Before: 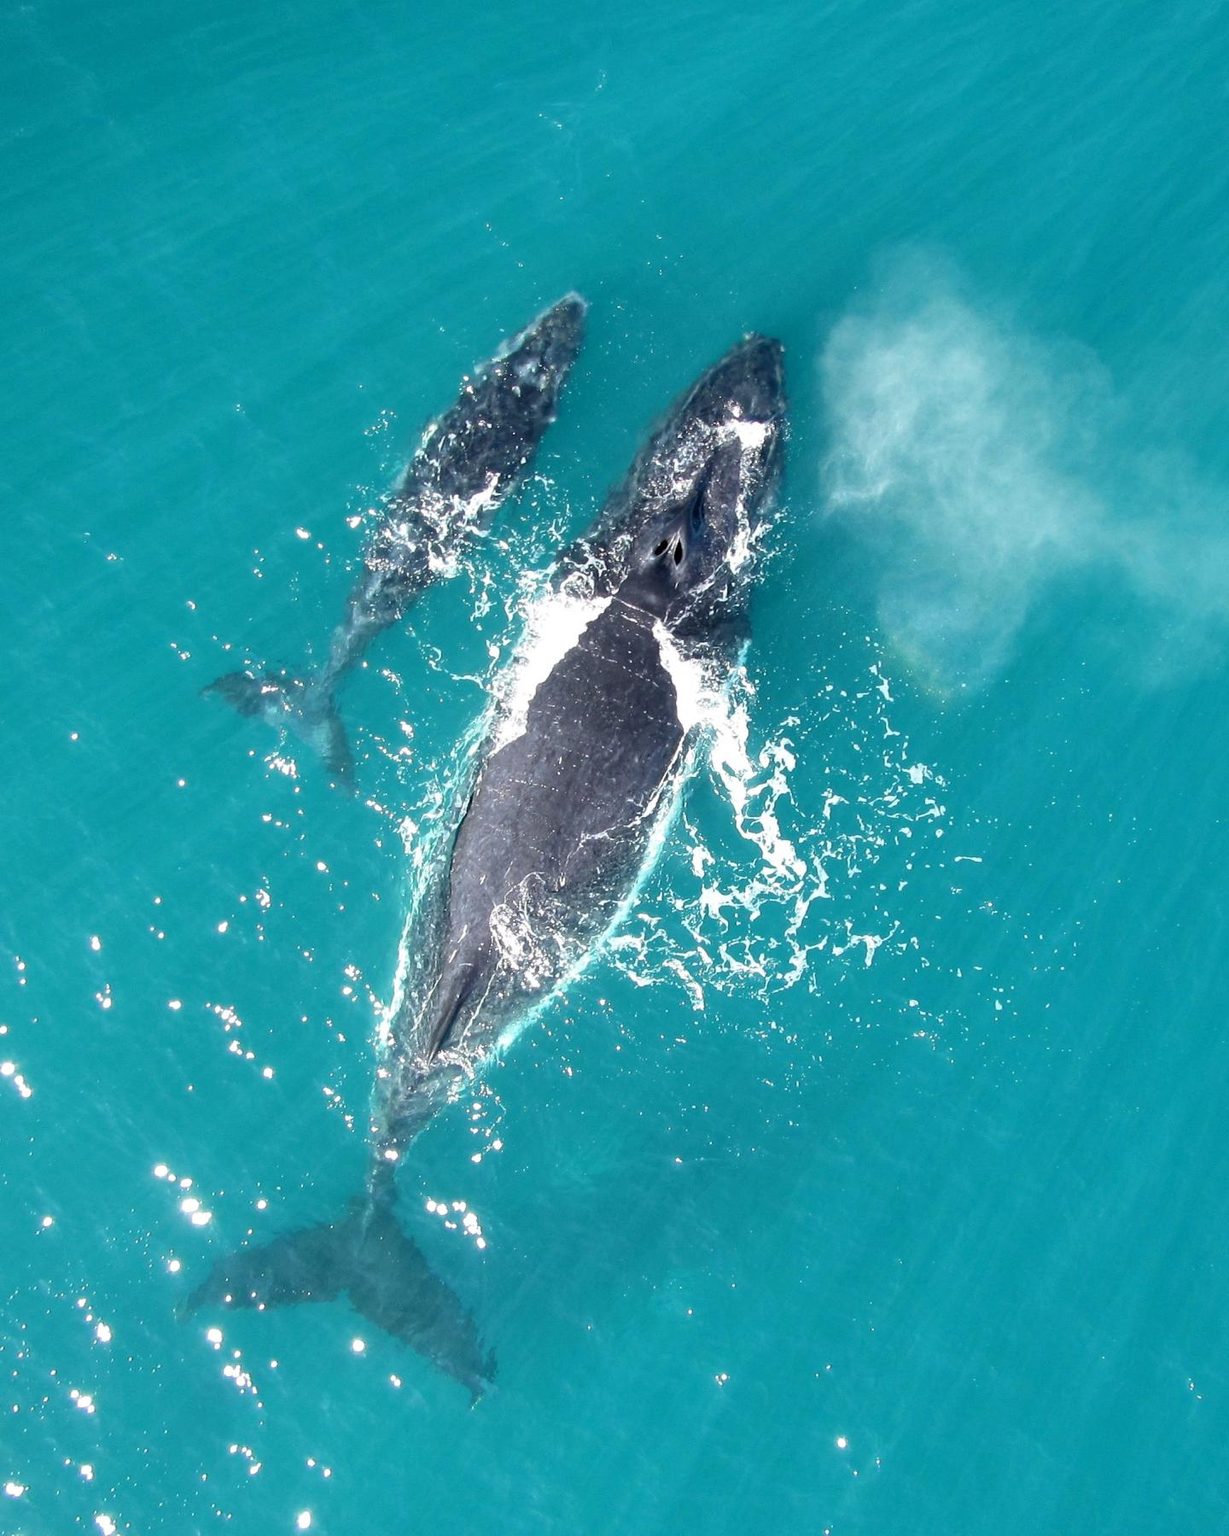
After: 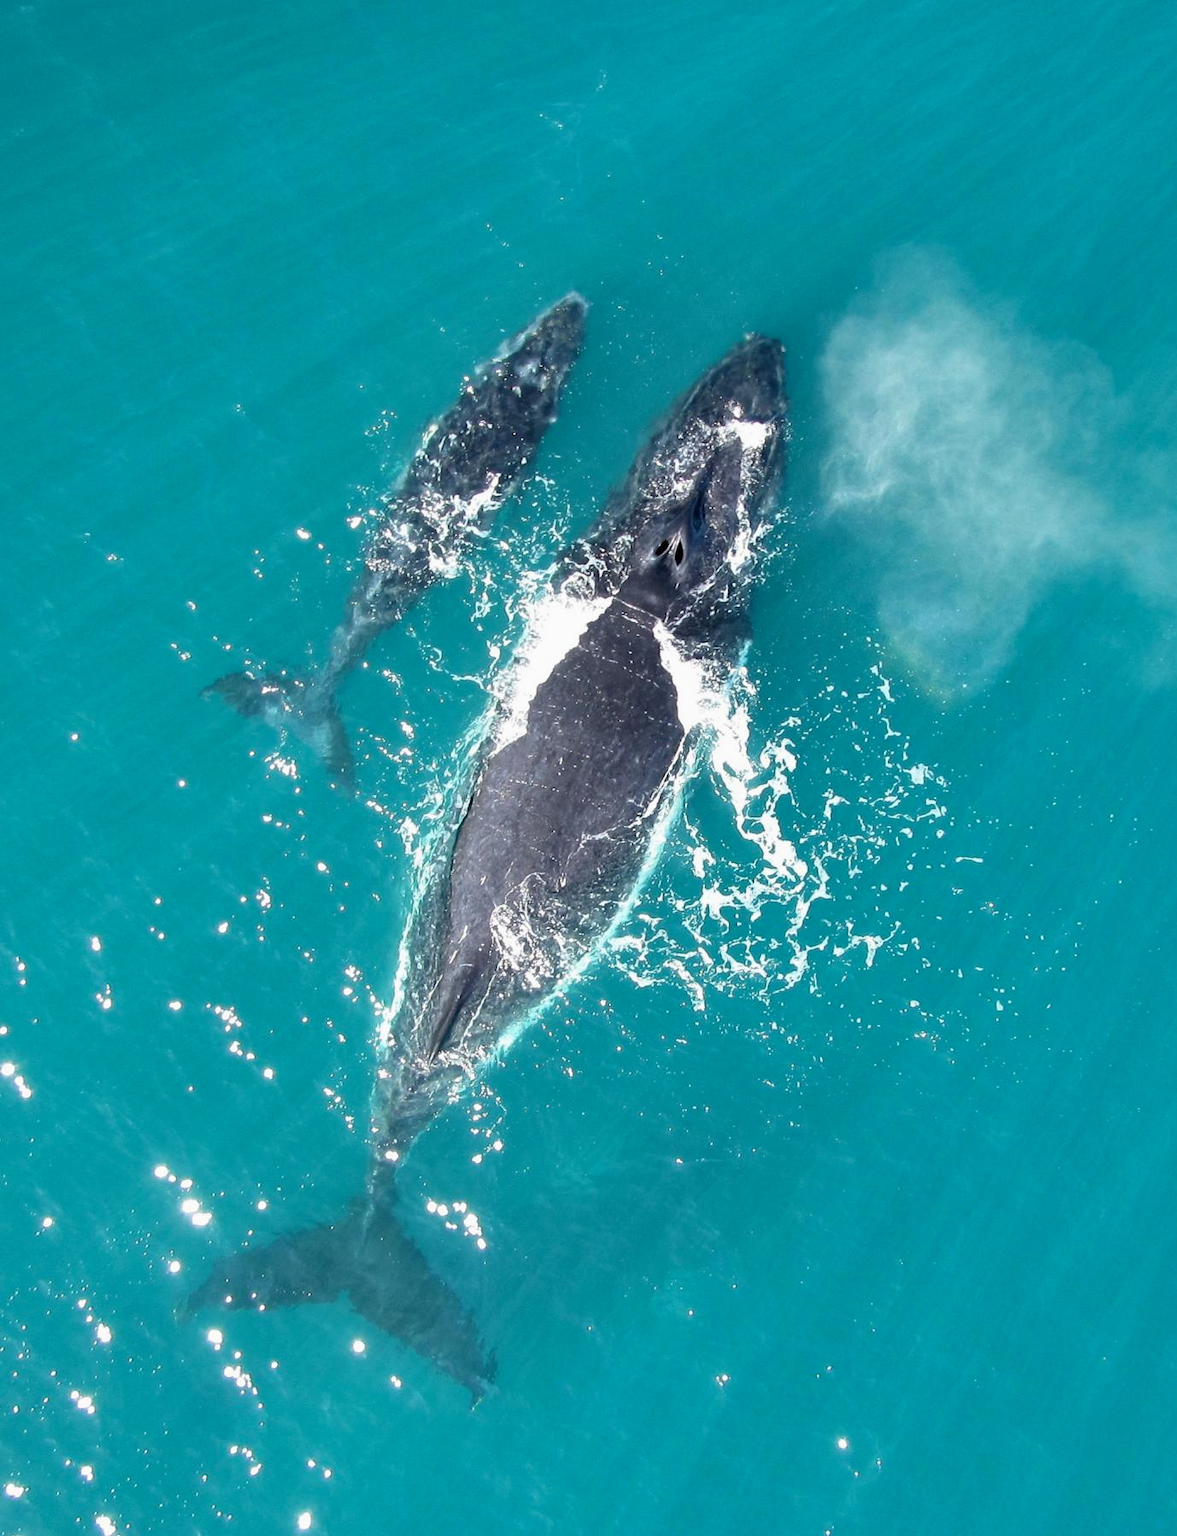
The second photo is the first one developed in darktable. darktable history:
crop: right 4.263%, bottom 0.038%
shadows and highlights: shadows 43.42, white point adjustment -1.4, soften with gaussian
